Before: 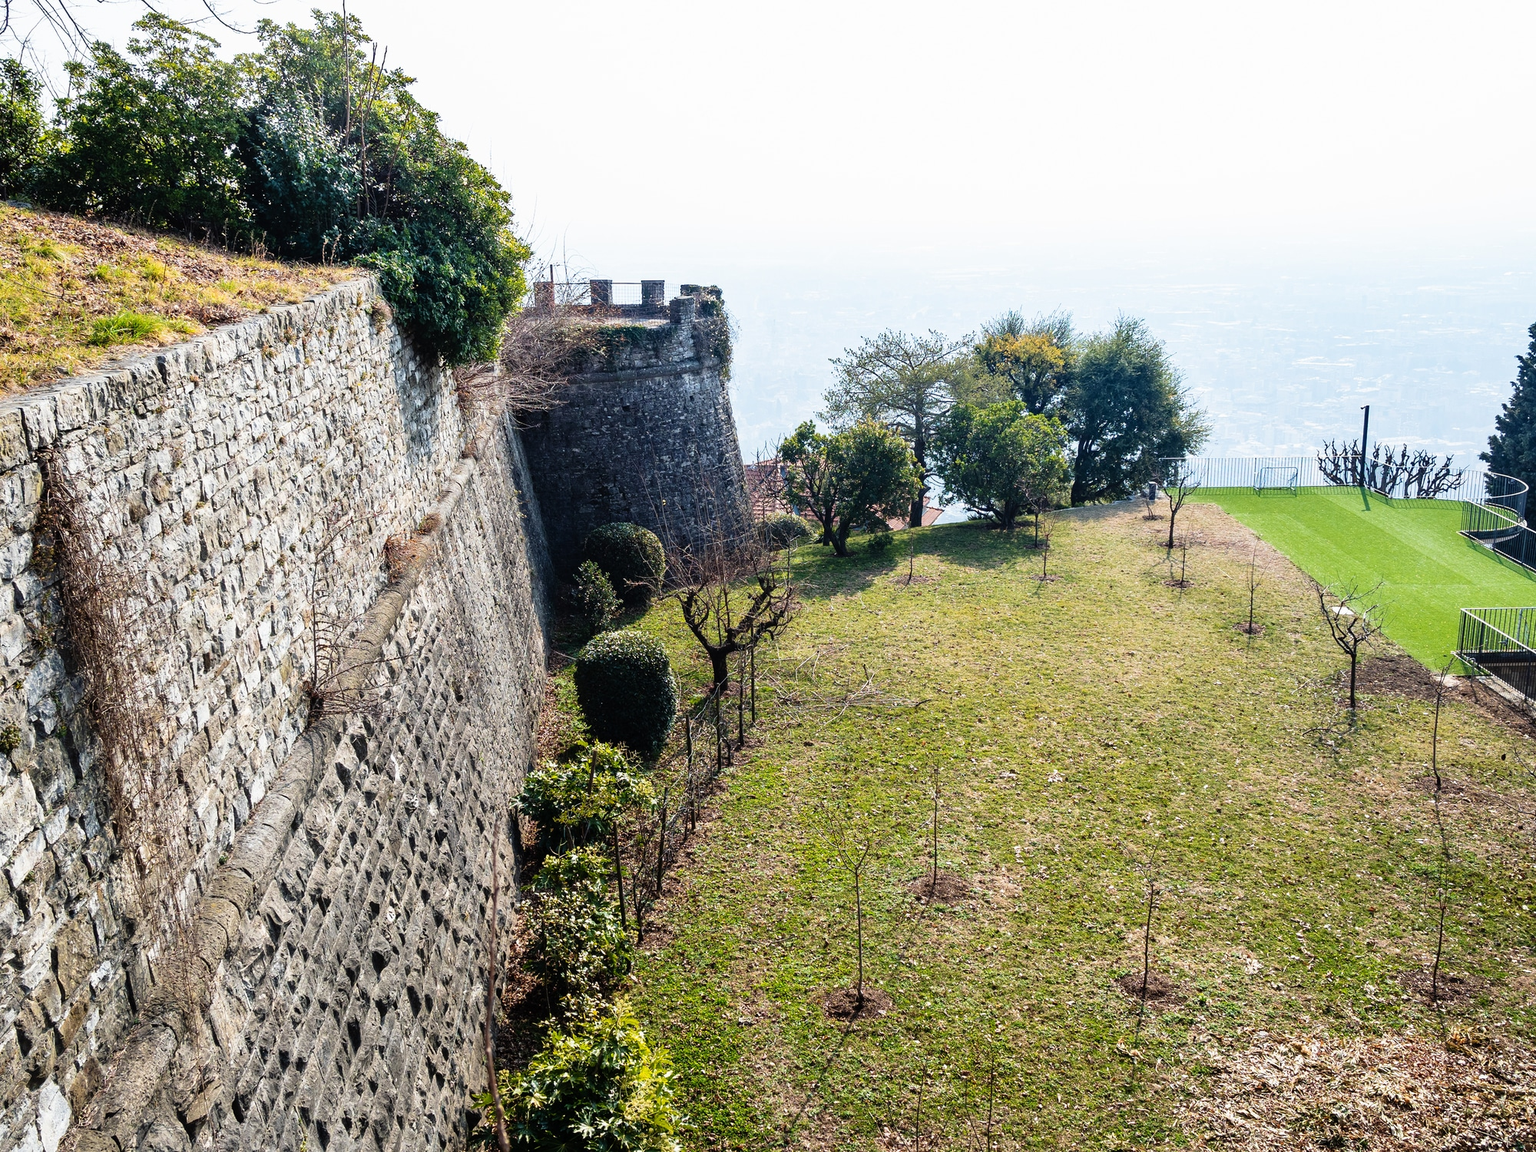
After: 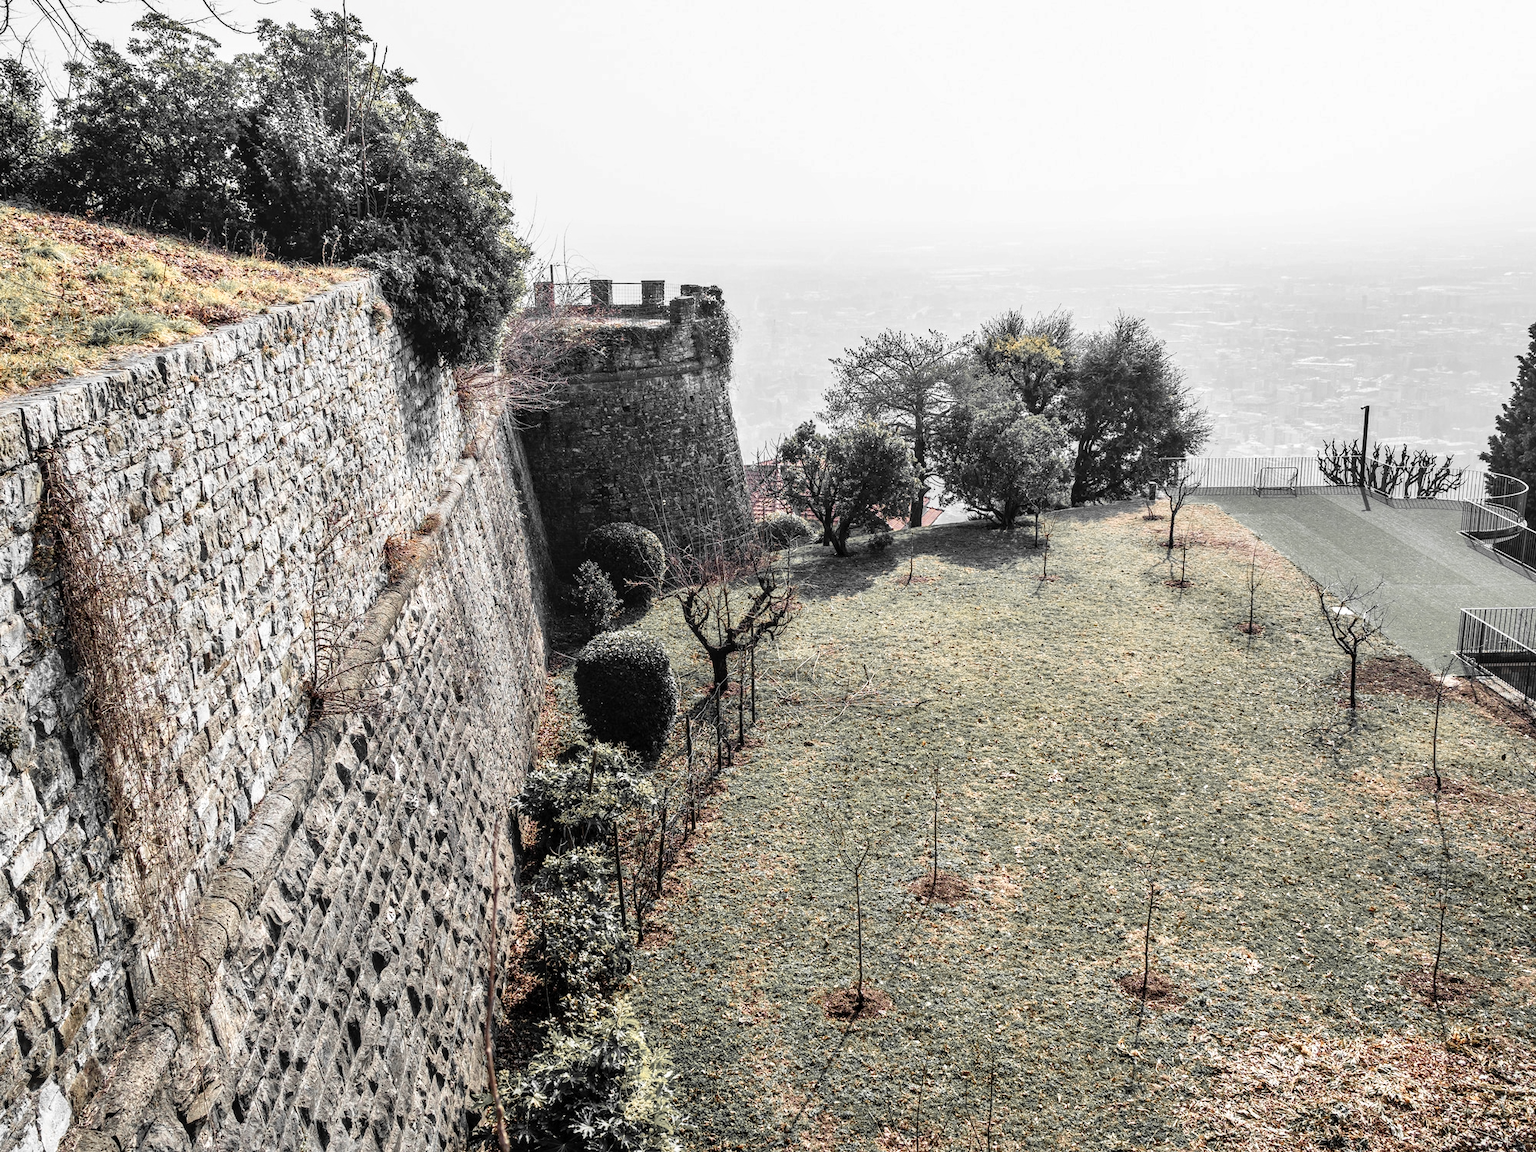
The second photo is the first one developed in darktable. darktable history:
contrast brightness saturation: contrast 0.05, brightness 0.06, saturation 0.01
shadows and highlights: soften with gaussian
color zones: curves: ch0 [(0, 0.447) (0.184, 0.543) (0.323, 0.476) (0.429, 0.445) (0.571, 0.443) (0.714, 0.451) (0.857, 0.452) (1, 0.447)]; ch1 [(0, 0.464) (0.176, 0.46) (0.287, 0.177) (0.429, 0.002) (0.571, 0) (0.714, 0) (0.857, 0) (1, 0.464)], mix 20%
local contrast: on, module defaults
